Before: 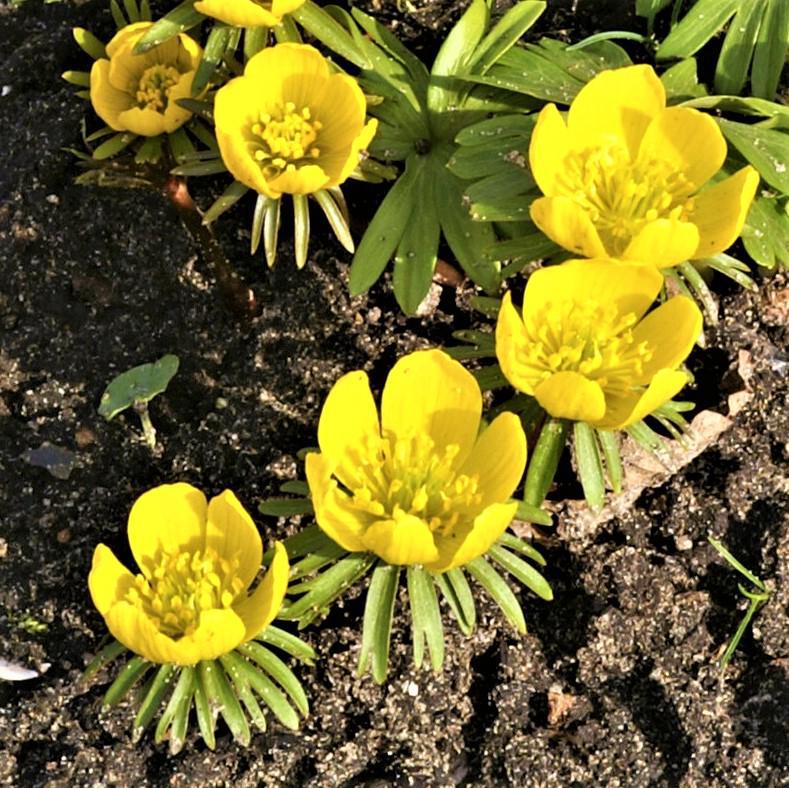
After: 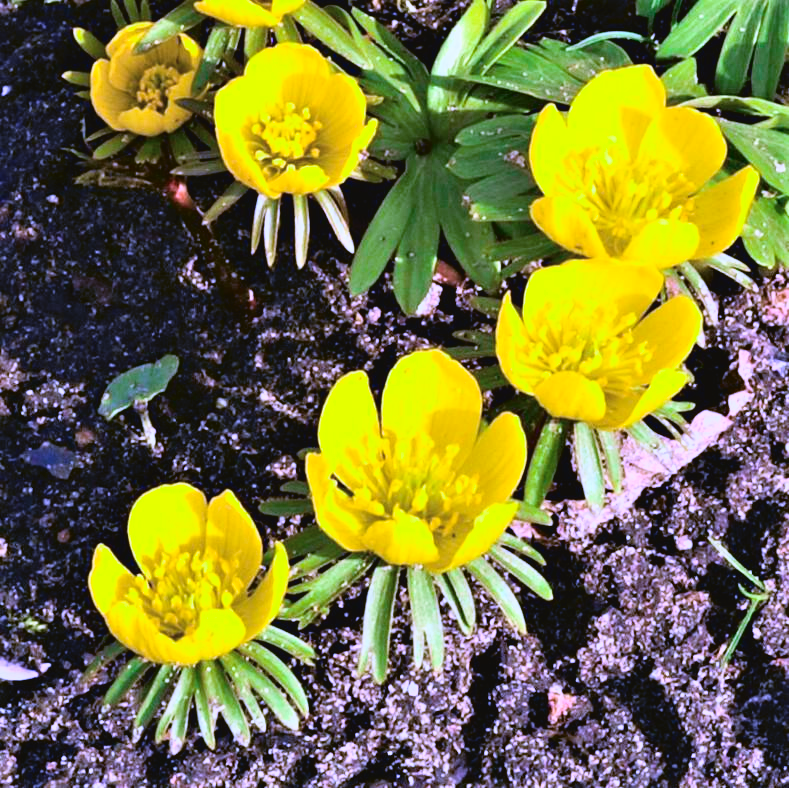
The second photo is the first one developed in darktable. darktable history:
color balance rgb: perceptual saturation grading › global saturation 30%, global vibrance 20%
tone curve: curves: ch0 [(0, 0.039) (0.104, 0.094) (0.285, 0.301) (0.689, 0.764) (0.89, 0.926) (0.994, 0.971)]; ch1 [(0, 0) (0.337, 0.249) (0.437, 0.411) (0.485, 0.487) (0.515, 0.514) (0.566, 0.563) (0.641, 0.655) (1, 1)]; ch2 [(0, 0) (0.314, 0.301) (0.421, 0.411) (0.502, 0.505) (0.528, 0.54) (0.557, 0.555) (0.612, 0.583) (0.722, 0.67) (1, 1)], color space Lab, independent channels, preserve colors none
white balance: red 0.98, blue 1.61
